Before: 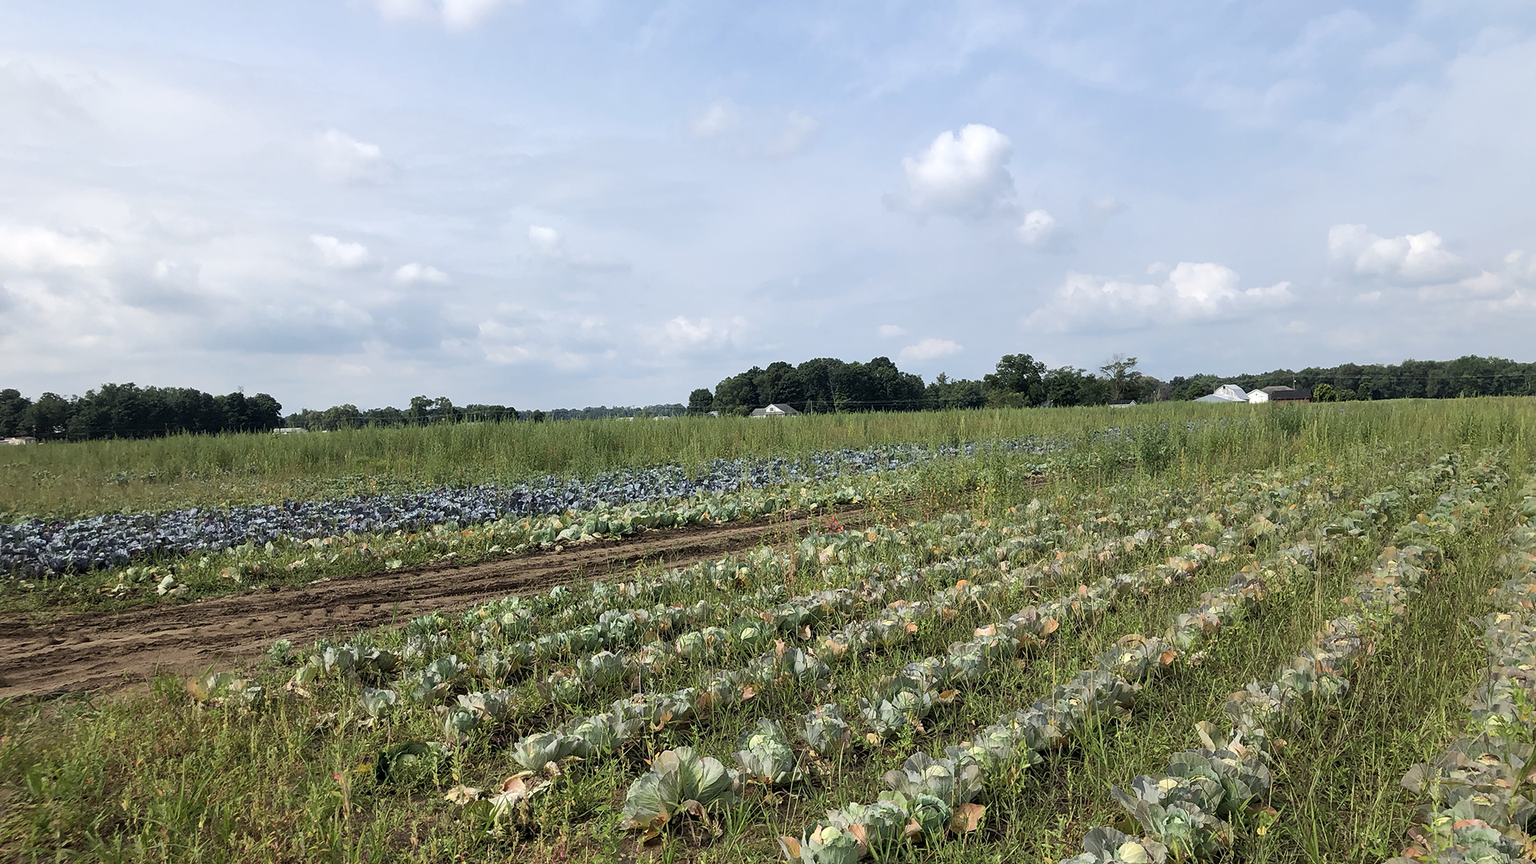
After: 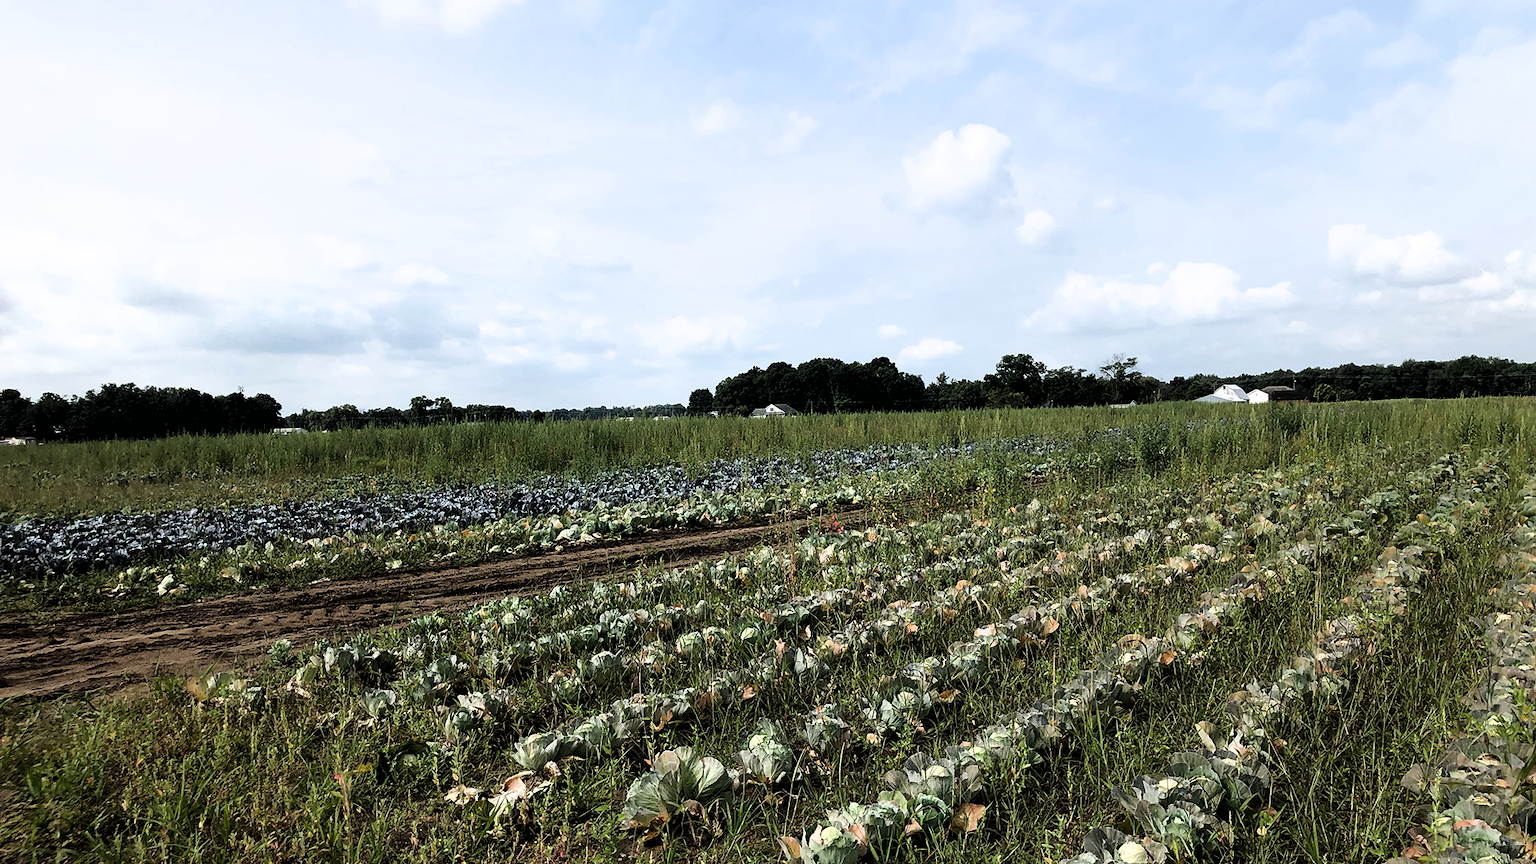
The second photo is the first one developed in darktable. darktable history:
filmic rgb: black relative exposure -8.19 EV, white relative exposure 2.24 EV, threshold 2.97 EV, hardness 7.11, latitude 84.98%, contrast 1.705, highlights saturation mix -3.13%, shadows ↔ highlights balance -1.82%, enable highlight reconstruction true
tone equalizer: -8 EV 0.282 EV, -7 EV 0.419 EV, -6 EV 0.385 EV, -5 EV 0.278 EV, -3 EV -0.254 EV, -2 EV -0.398 EV, -1 EV -0.44 EV, +0 EV -0.262 EV, smoothing diameter 24.93%, edges refinement/feathering 9.79, preserve details guided filter
